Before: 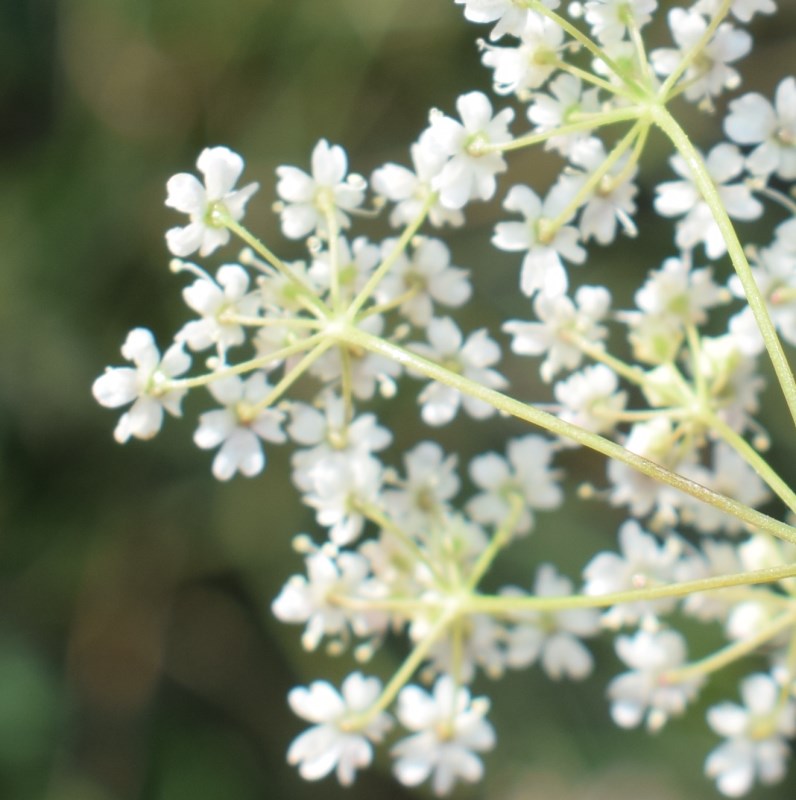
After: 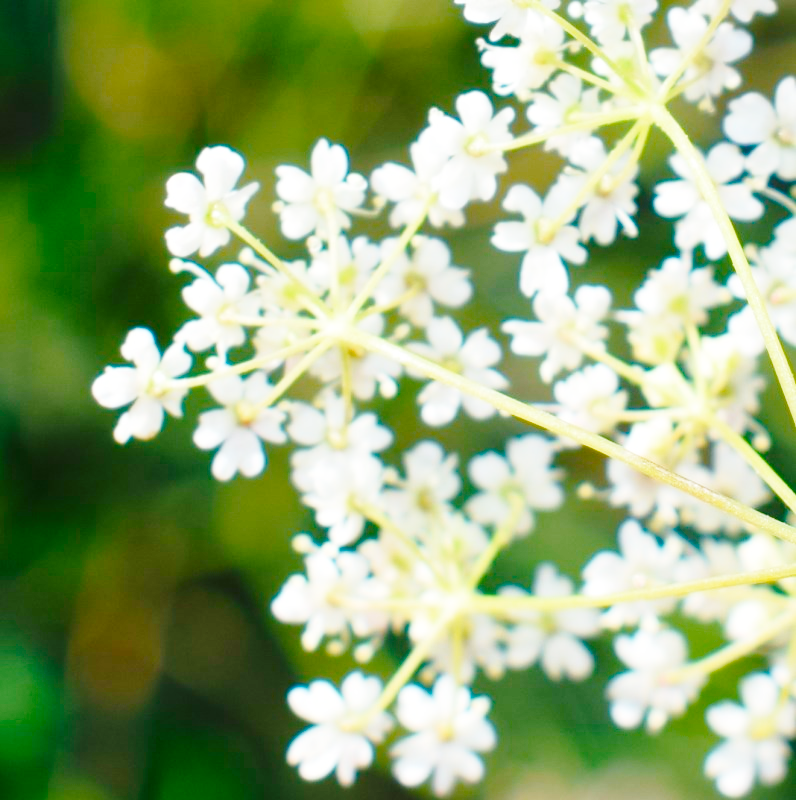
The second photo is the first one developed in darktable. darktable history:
color balance rgb: shadows lift › chroma 4.272%, shadows lift › hue 252.3°, perceptual saturation grading › global saturation 43.831%, perceptual saturation grading › highlights -50.505%, perceptual saturation grading › shadows 30.541%, global vibrance 40.523%
base curve: curves: ch0 [(0, 0) (0.028, 0.03) (0.121, 0.232) (0.46, 0.748) (0.859, 0.968) (1, 1)], preserve colors none
